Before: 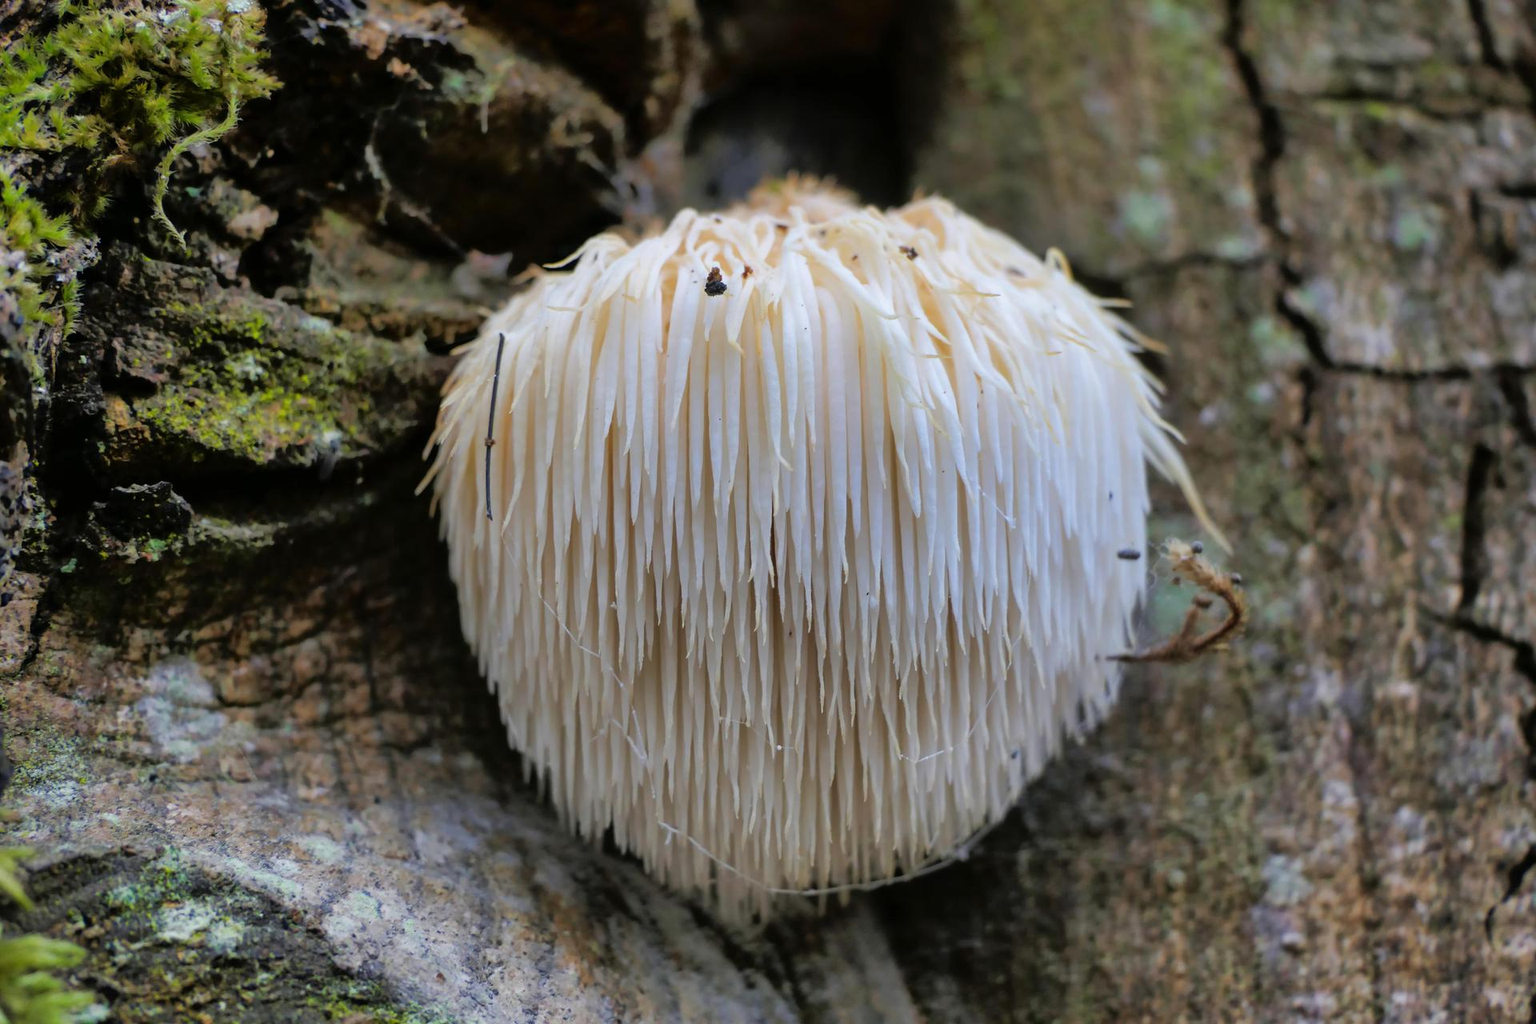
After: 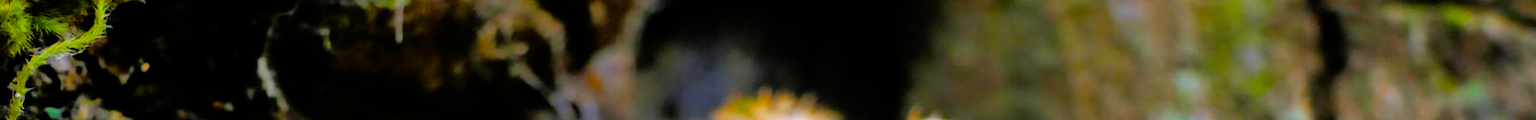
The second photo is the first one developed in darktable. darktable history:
exposure: exposure 0.3 EV, compensate highlight preservation false
filmic rgb: black relative exposure -12 EV, white relative exposure 2.8 EV, threshold 3 EV, target black luminance 0%, hardness 8.06, latitude 70.41%, contrast 1.14, highlights saturation mix 10%, shadows ↔ highlights balance -0.388%, color science v4 (2020), iterations of high-quality reconstruction 10, contrast in shadows soft, contrast in highlights soft, enable highlight reconstruction true
crop and rotate: left 9.644%, top 9.491%, right 6.021%, bottom 80.509%
color balance rgb: linear chroma grading › global chroma 15%, perceptual saturation grading › global saturation 30%
